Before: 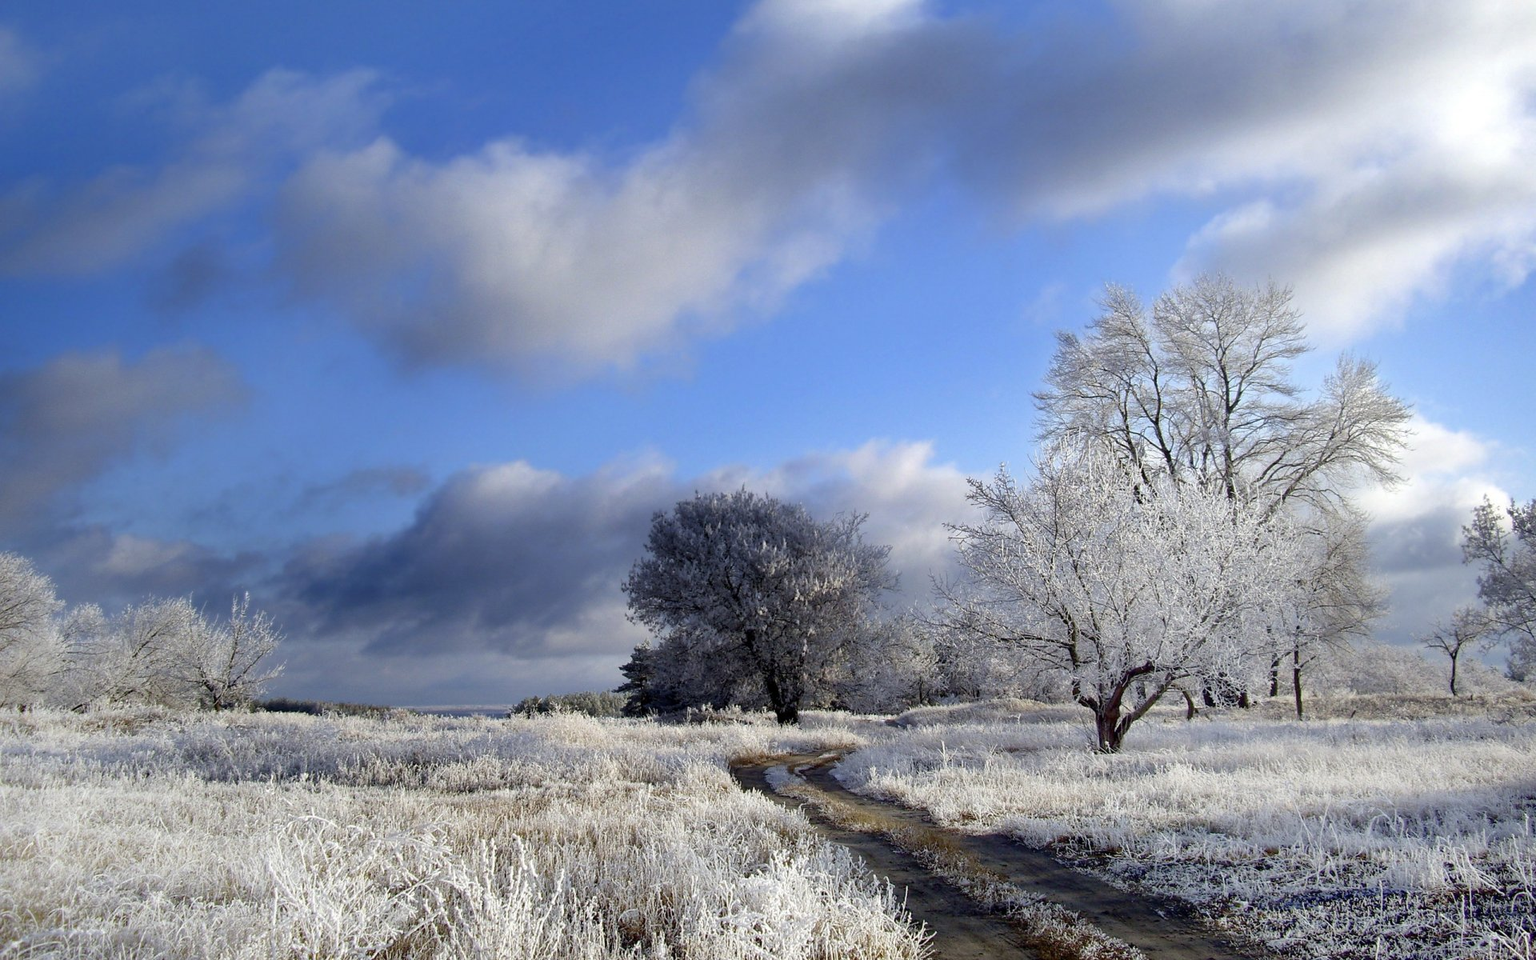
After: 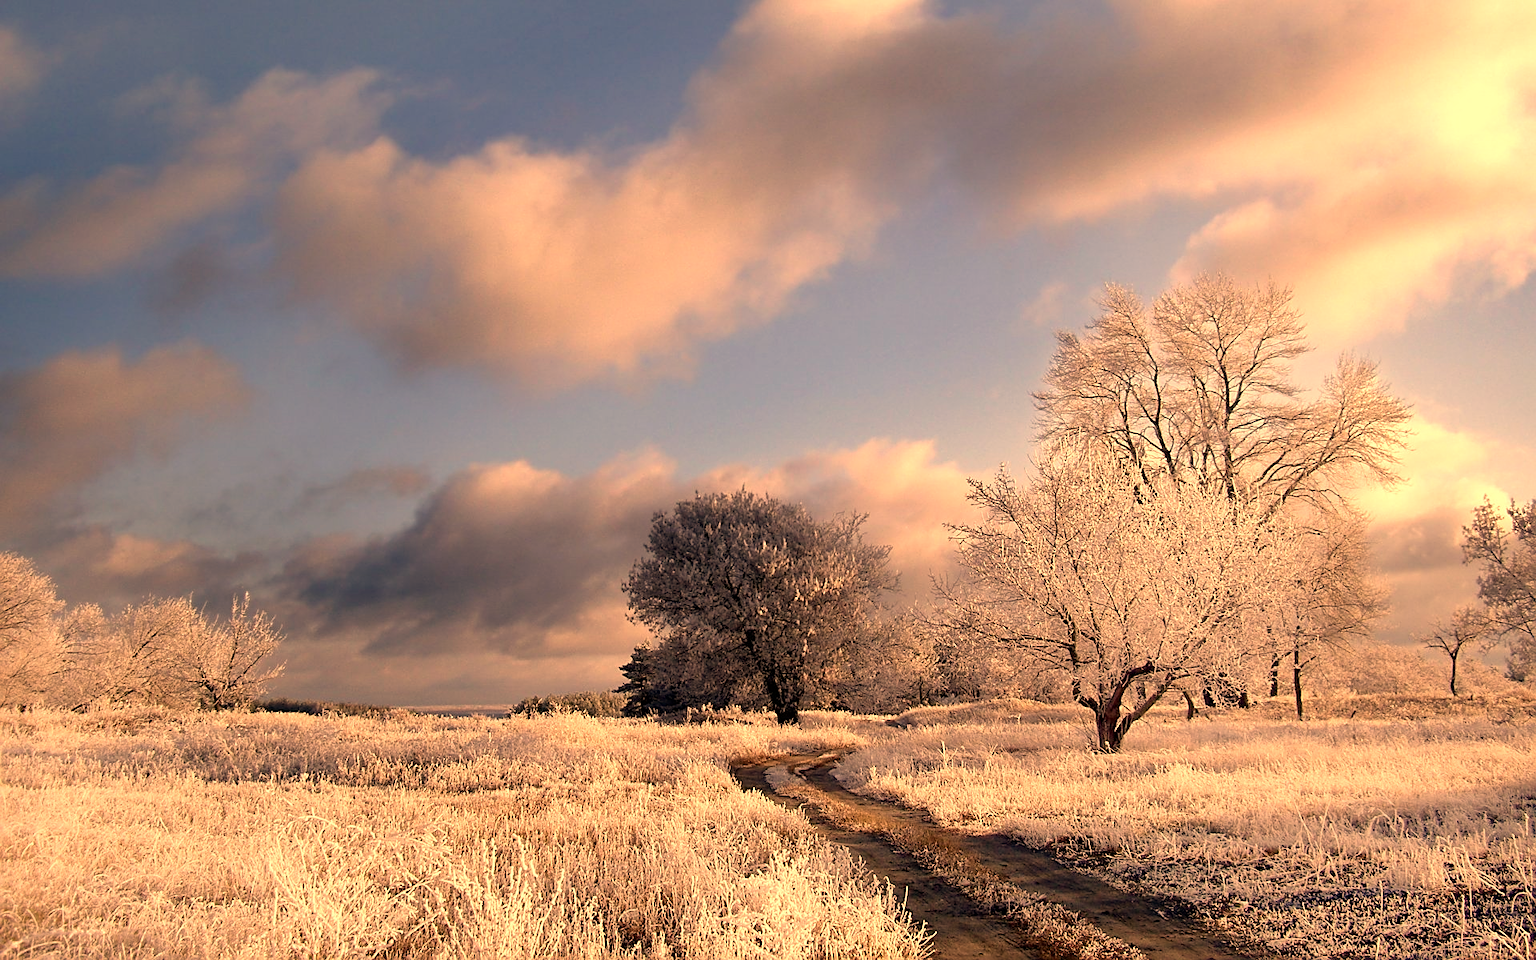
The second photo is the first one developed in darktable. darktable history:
white balance: red 1.467, blue 0.684
sharpen: on, module defaults
